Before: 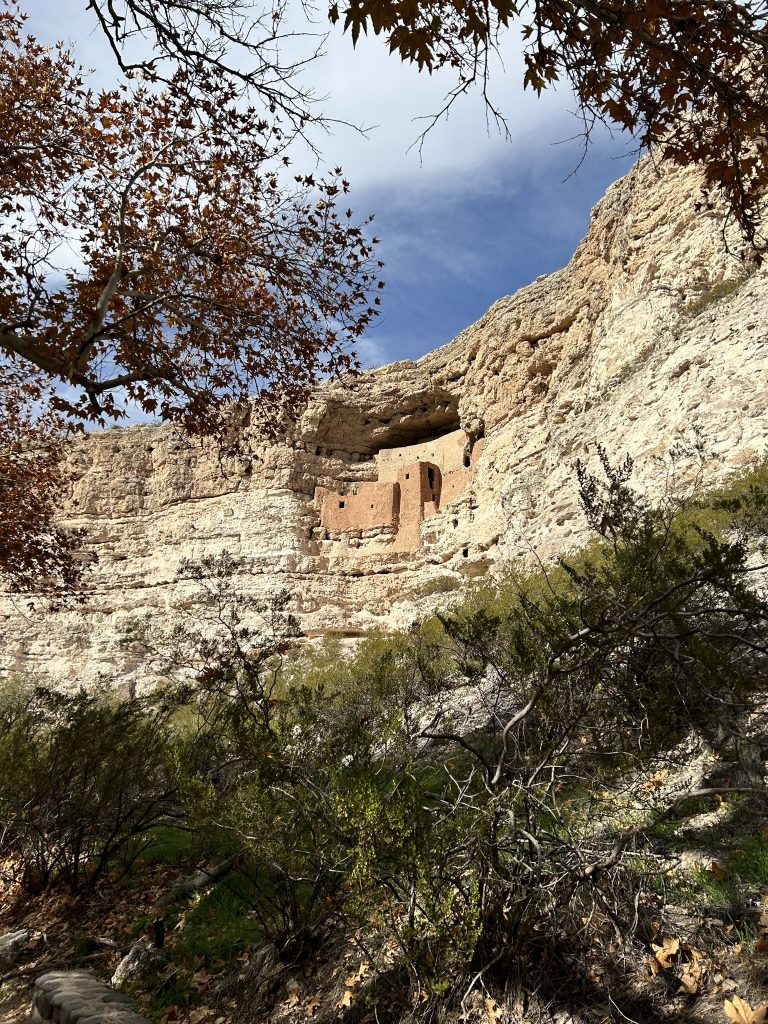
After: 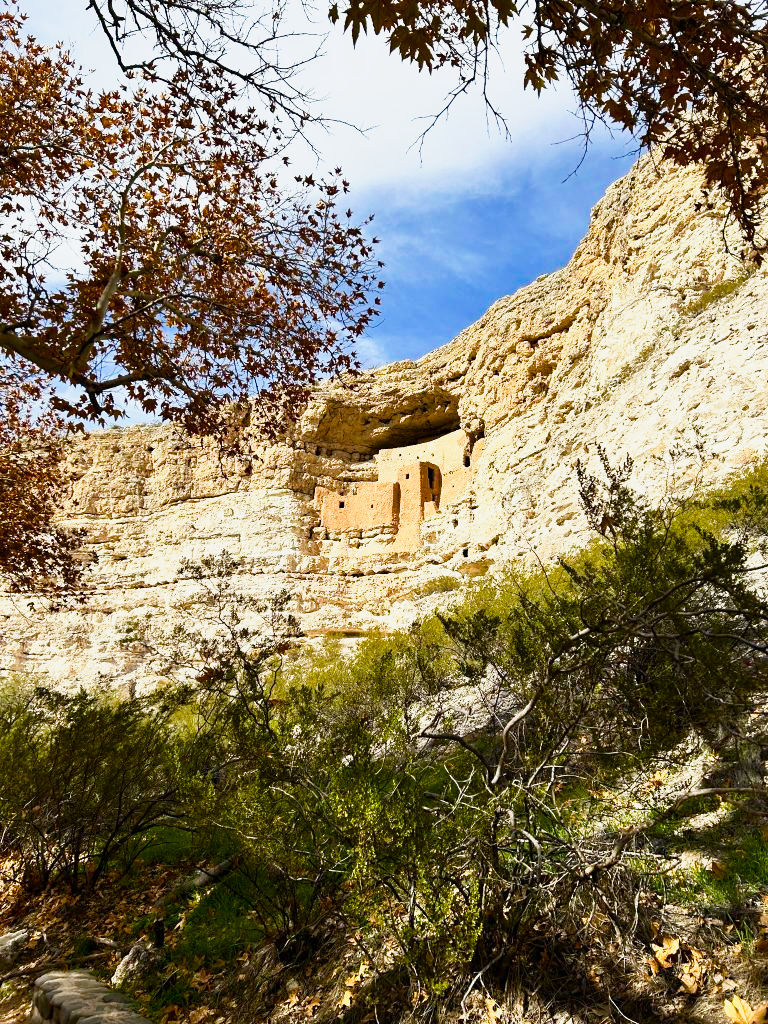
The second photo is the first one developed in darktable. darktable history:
base curve: curves: ch0 [(0, 0) (0.088, 0.125) (0.176, 0.251) (0.354, 0.501) (0.613, 0.749) (1, 0.877)], preserve colors none
color balance rgb: perceptual saturation grading › global saturation 20%, perceptual saturation grading › highlights -25%, perceptual saturation grading › shadows 50.52%, global vibrance 40.24%
contrast brightness saturation: contrast 0.15, brightness 0.05
